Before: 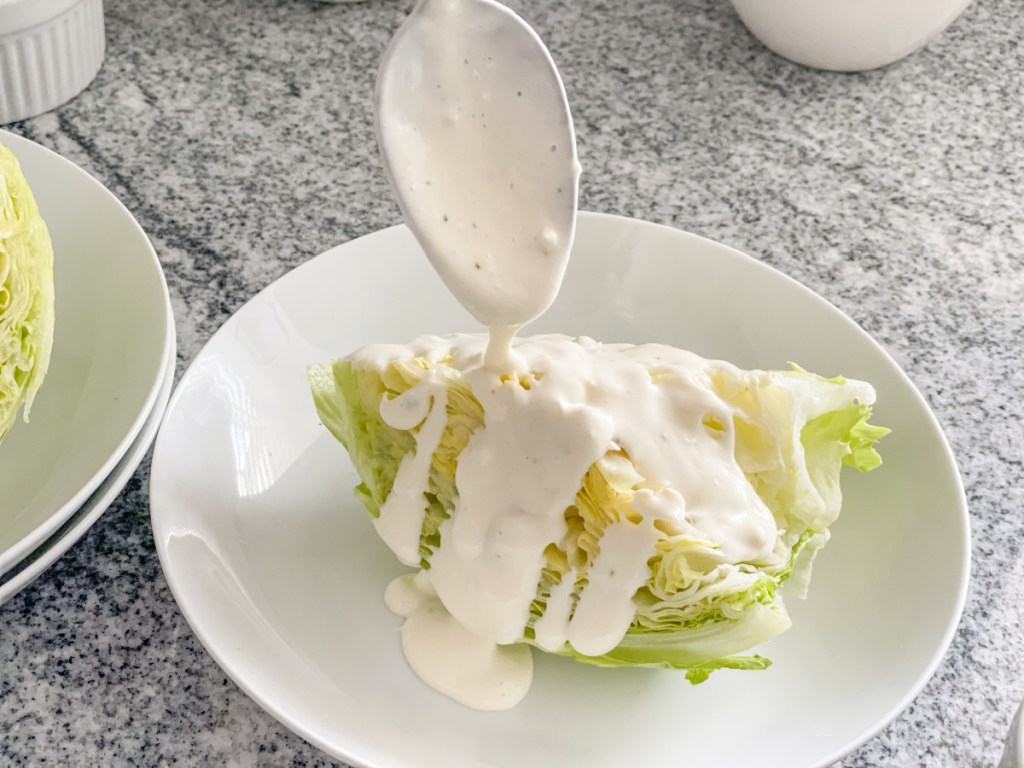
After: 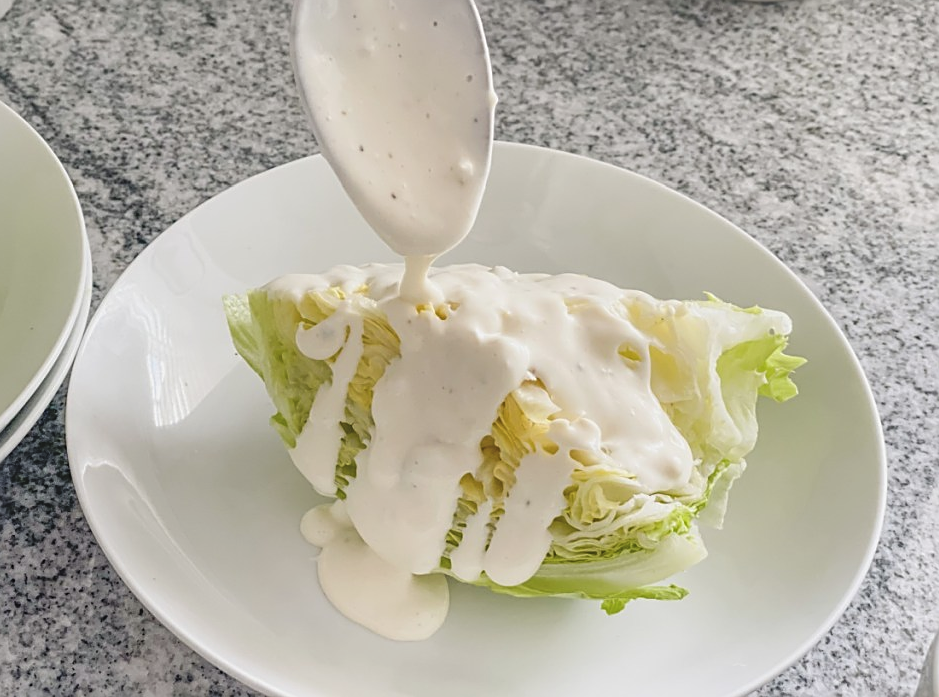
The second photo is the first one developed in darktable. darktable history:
crop and rotate: left 8.262%, top 9.226%
exposure: black level correction -0.014, exposure -0.193 EV, compensate highlight preservation false
sharpen: on, module defaults
